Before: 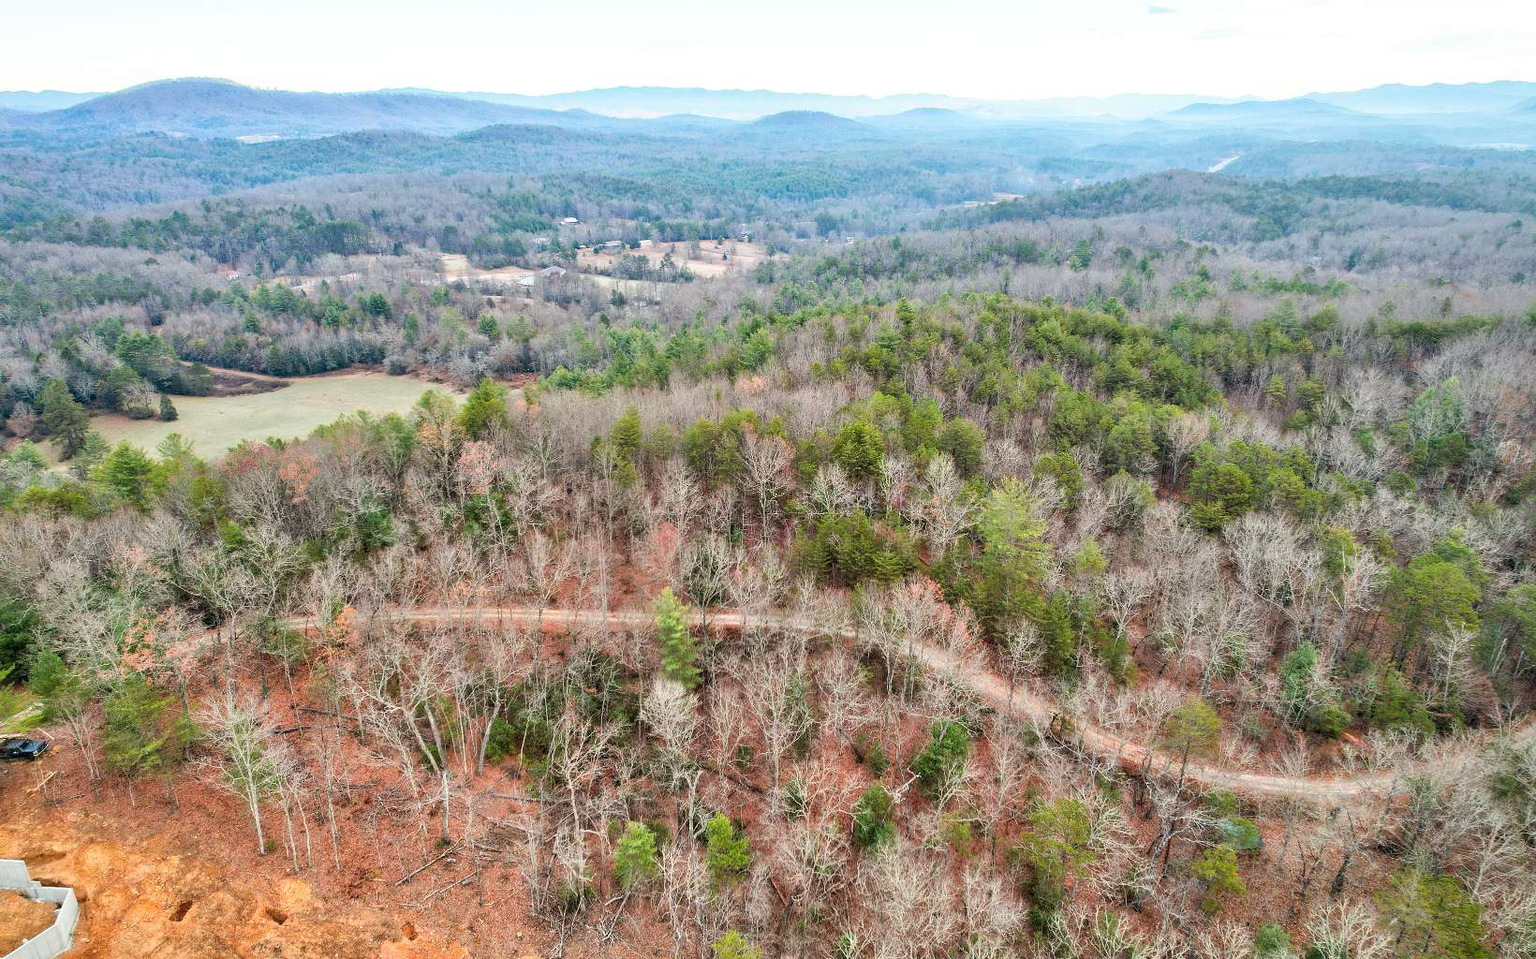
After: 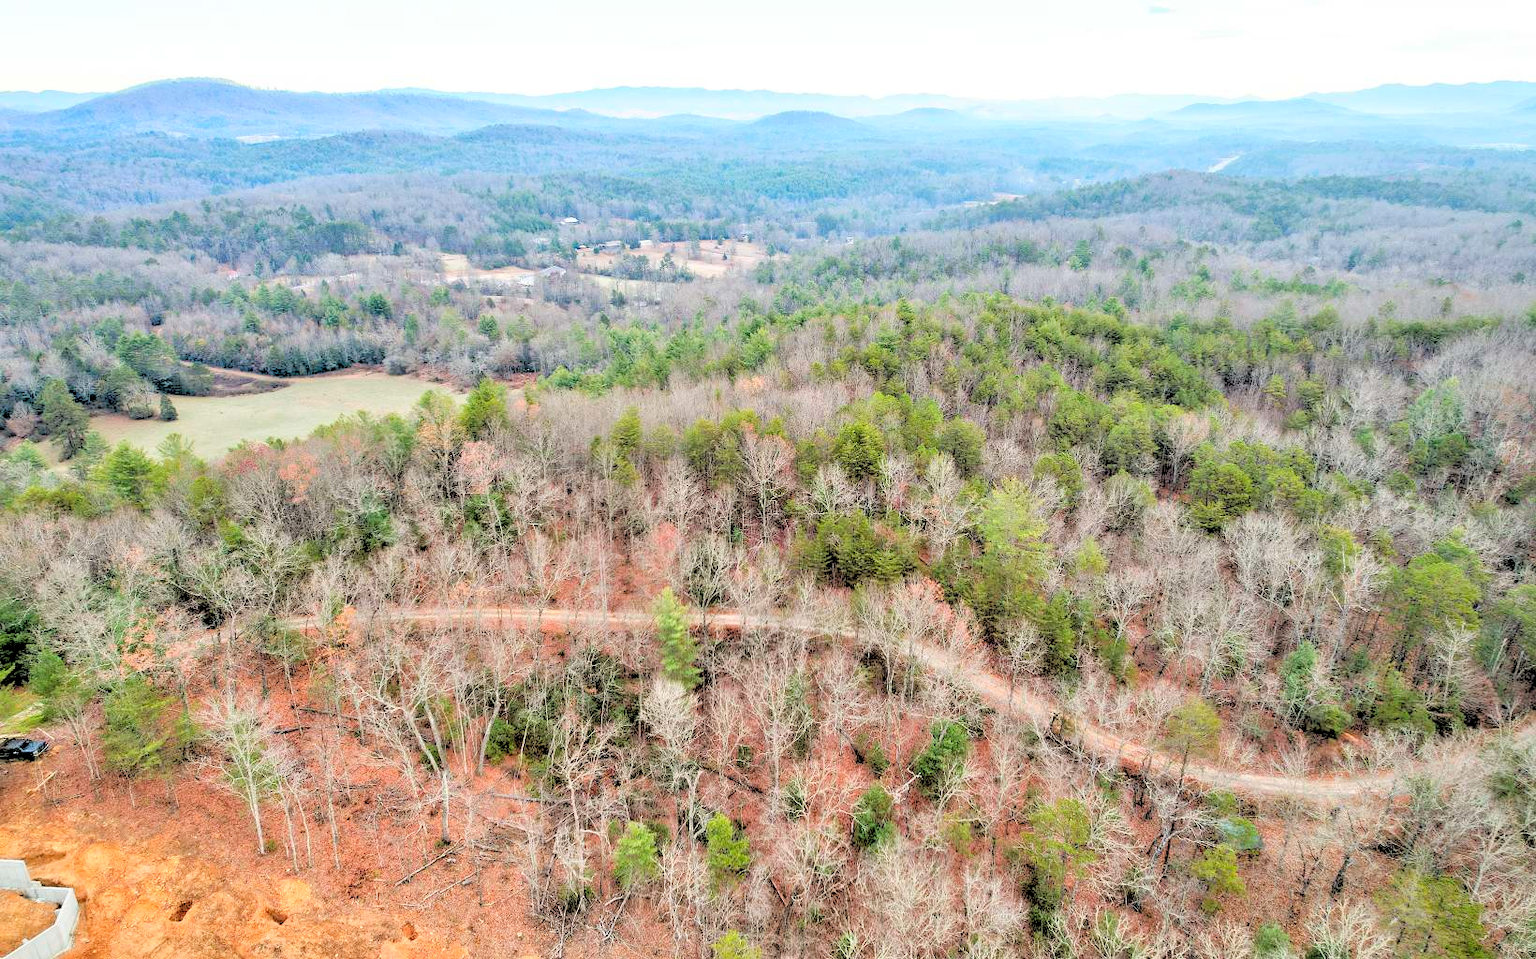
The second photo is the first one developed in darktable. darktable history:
rgb levels: levels [[0.027, 0.429, 0.996], [0, 0.5, 1], [0, 0.5, 1]]
rotate and perspective: automatic cropping off
